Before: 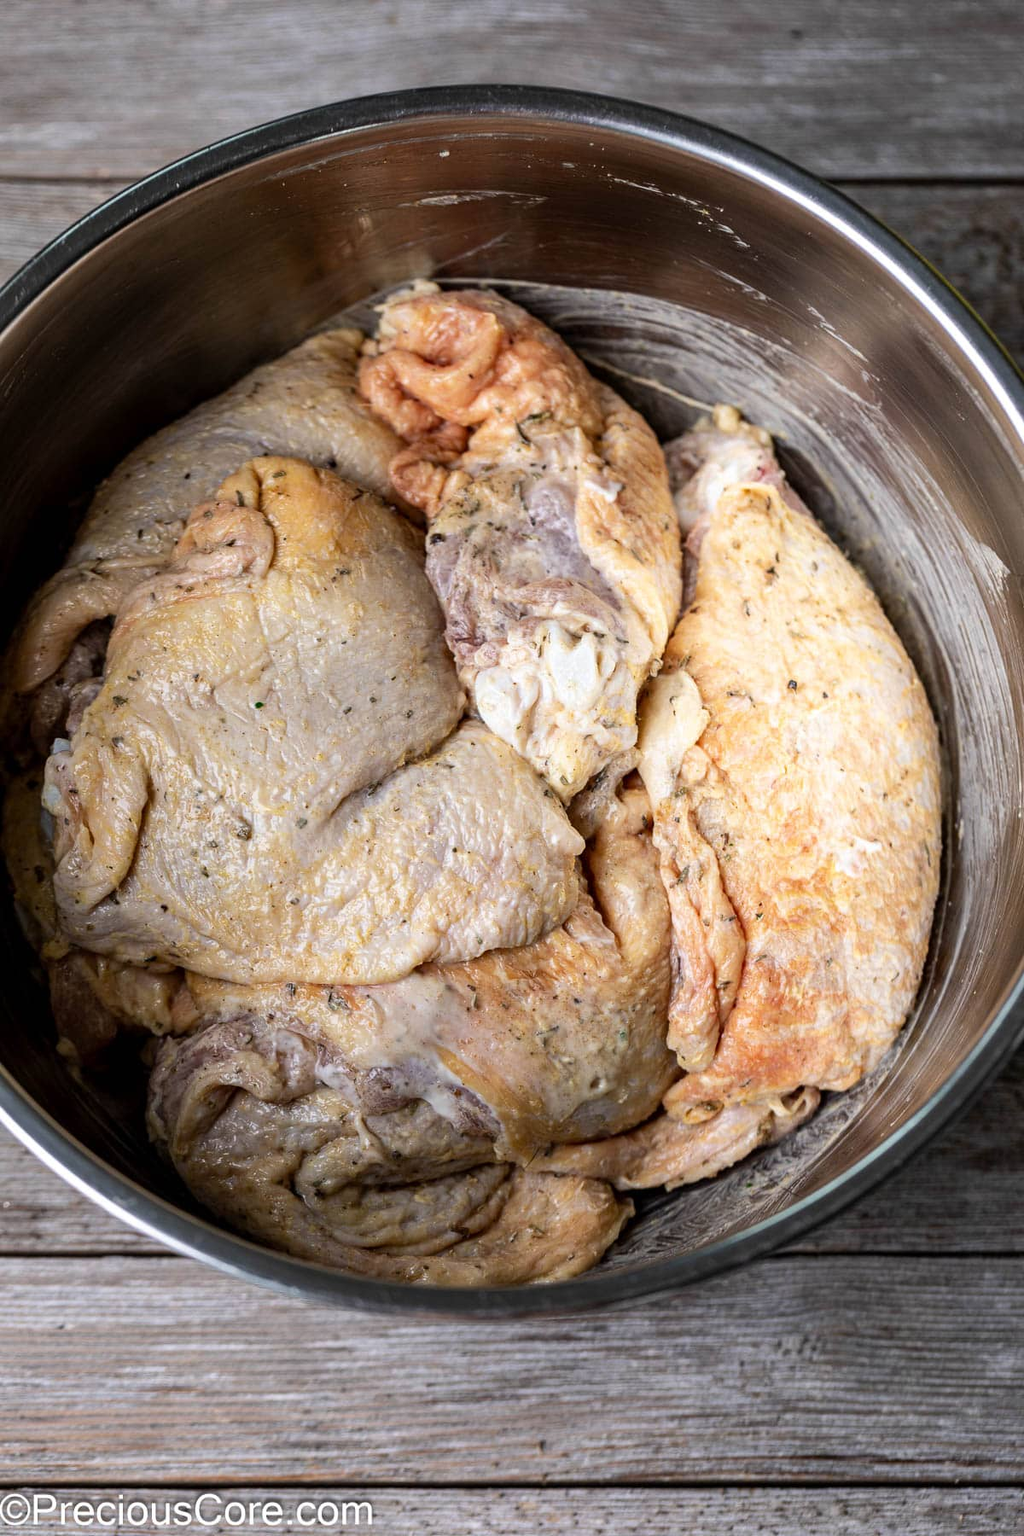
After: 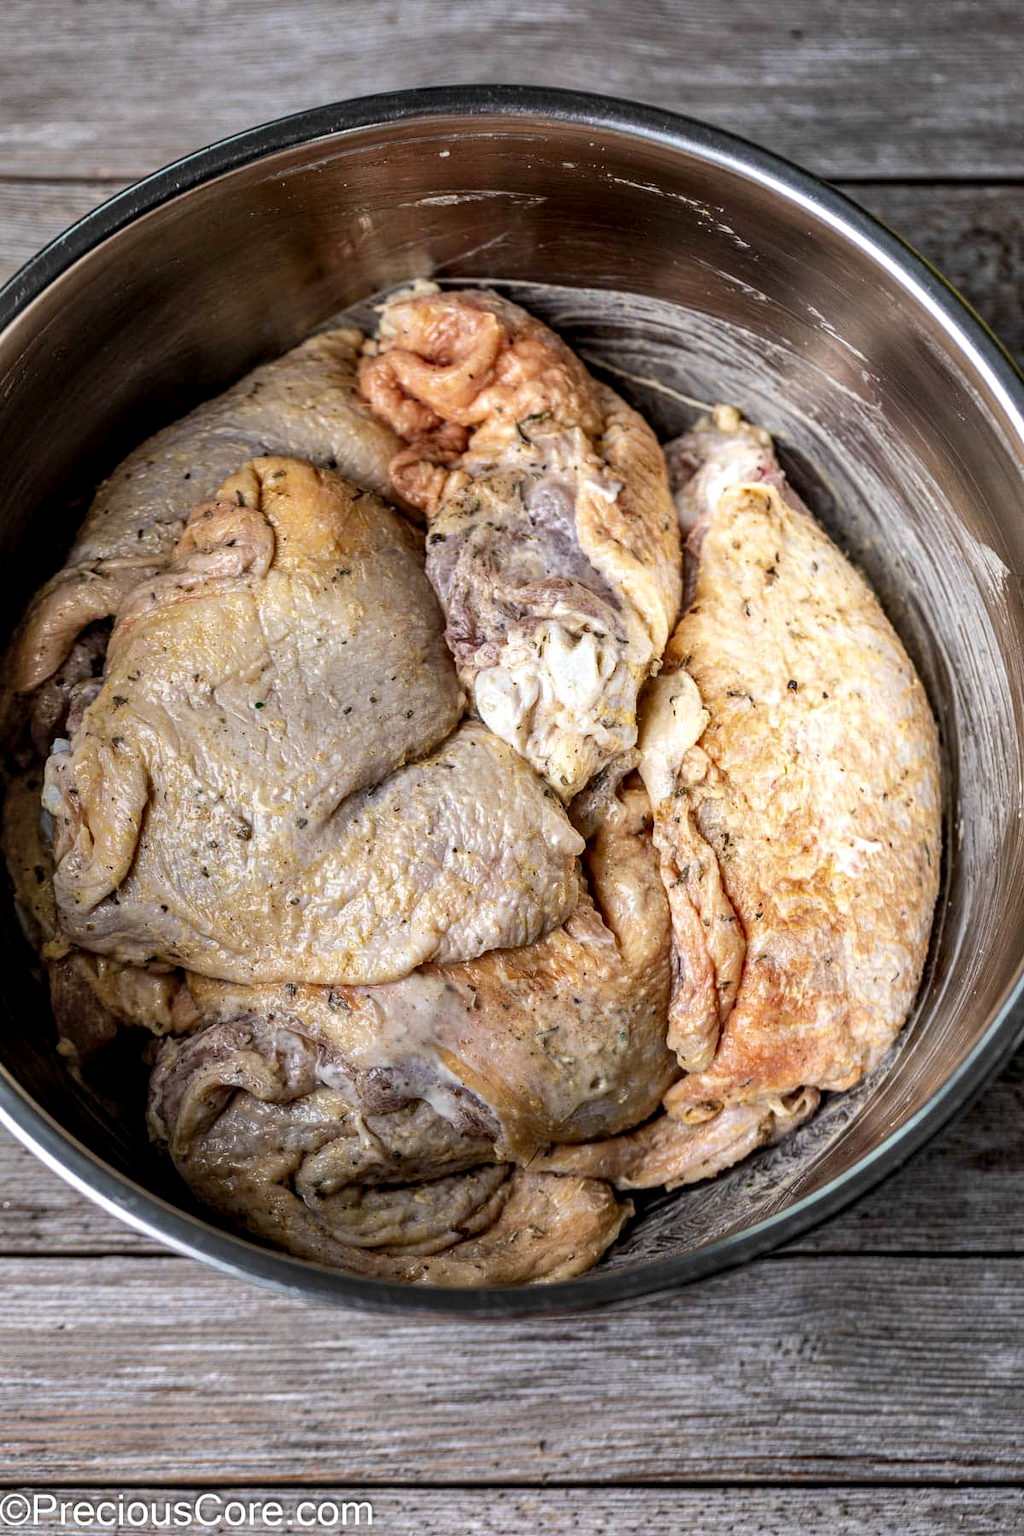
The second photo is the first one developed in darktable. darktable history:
local contrast: detail 130%
shadows and highlights: low approximation 0.01, soften with gaussian
